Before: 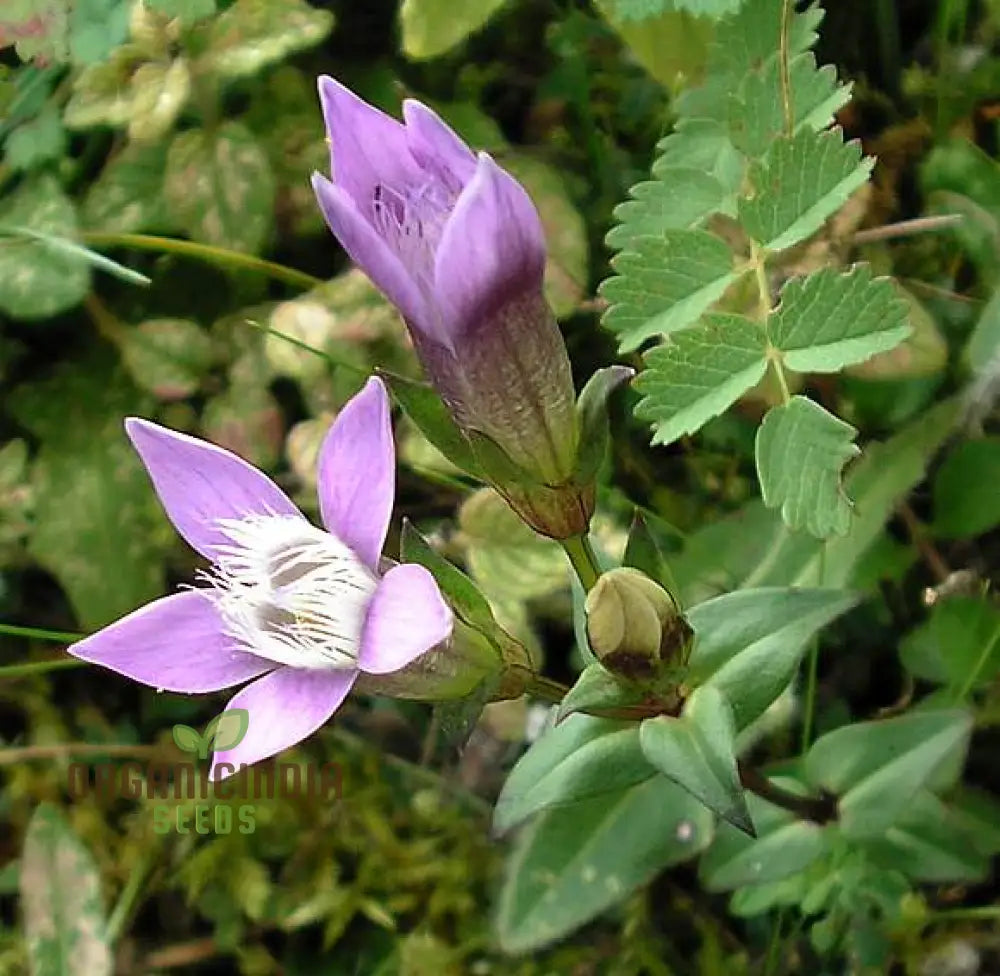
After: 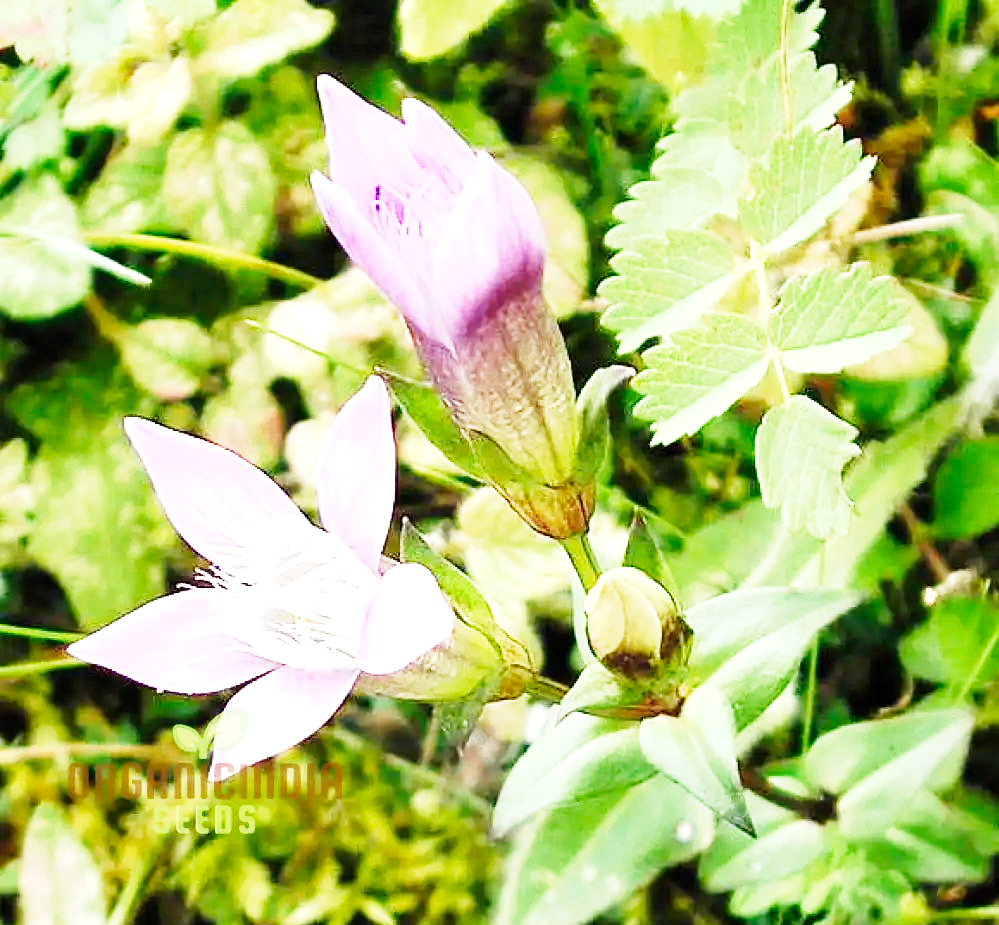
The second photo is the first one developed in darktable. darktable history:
crop and rotate: top 0.012%, bottom 5.115%
base curve: curves: ch0 [(0, 0) (0, 0.001) (0.001, 0.001) (0.004, 0.002) (0.007, 0.004) (0.015, 0.013) (0.033, 0.045) (0.052, 0.096) (0.075, 0.17) (0.099, 0.241) (0.163, 0.42) (0.219, 0.55) (0.259, 0.616) (0.327, 0.722) (0.365, 0.765) (0.522, 0.873) (0.547, 0.881) (0.689, 0.919) (0.826, 0.952) (1, 1)], preserve colors none
exposure: exposure 1.201 EV, compensate exposure bias true, compensate highlight preservation false
